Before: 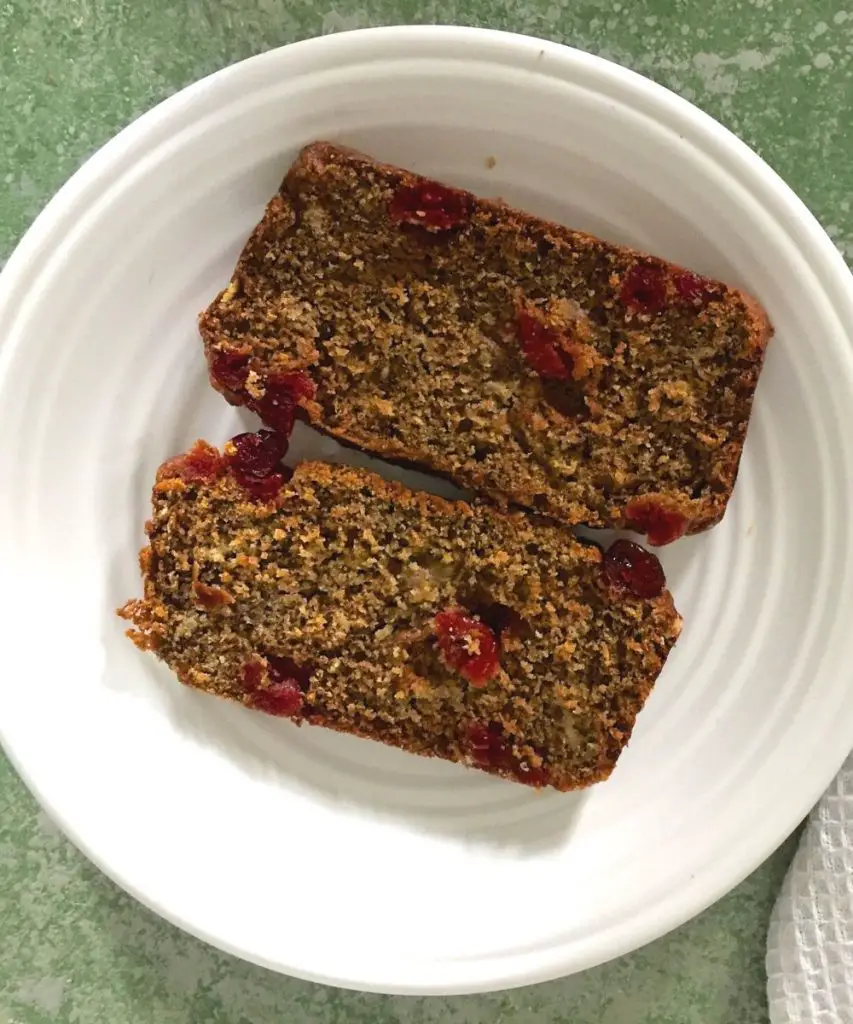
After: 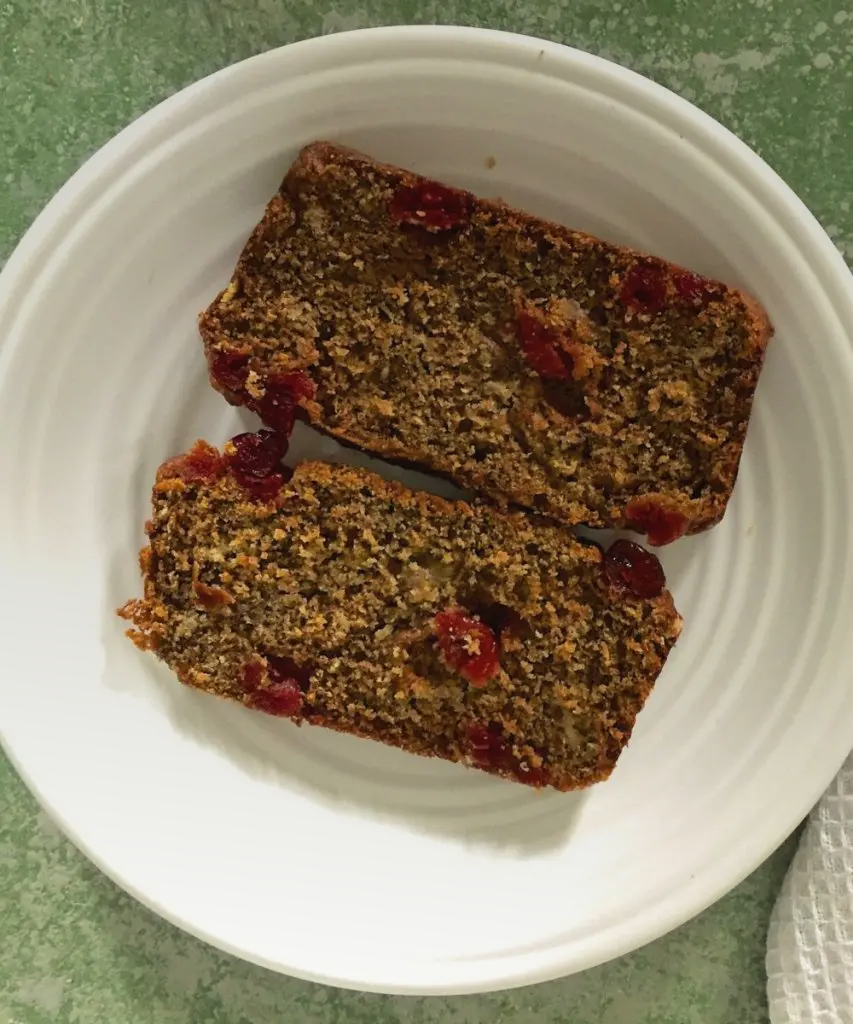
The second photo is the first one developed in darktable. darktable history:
rgb curve: curves: ch2 [(0, 0) (0.567, 0.512) (1, 1)], mode RGB, independent channels
shadows and highlights: shadows 30.86, highlights 0, soften with gaussian
graduated density: rotation 5.63°, offset 76.9
